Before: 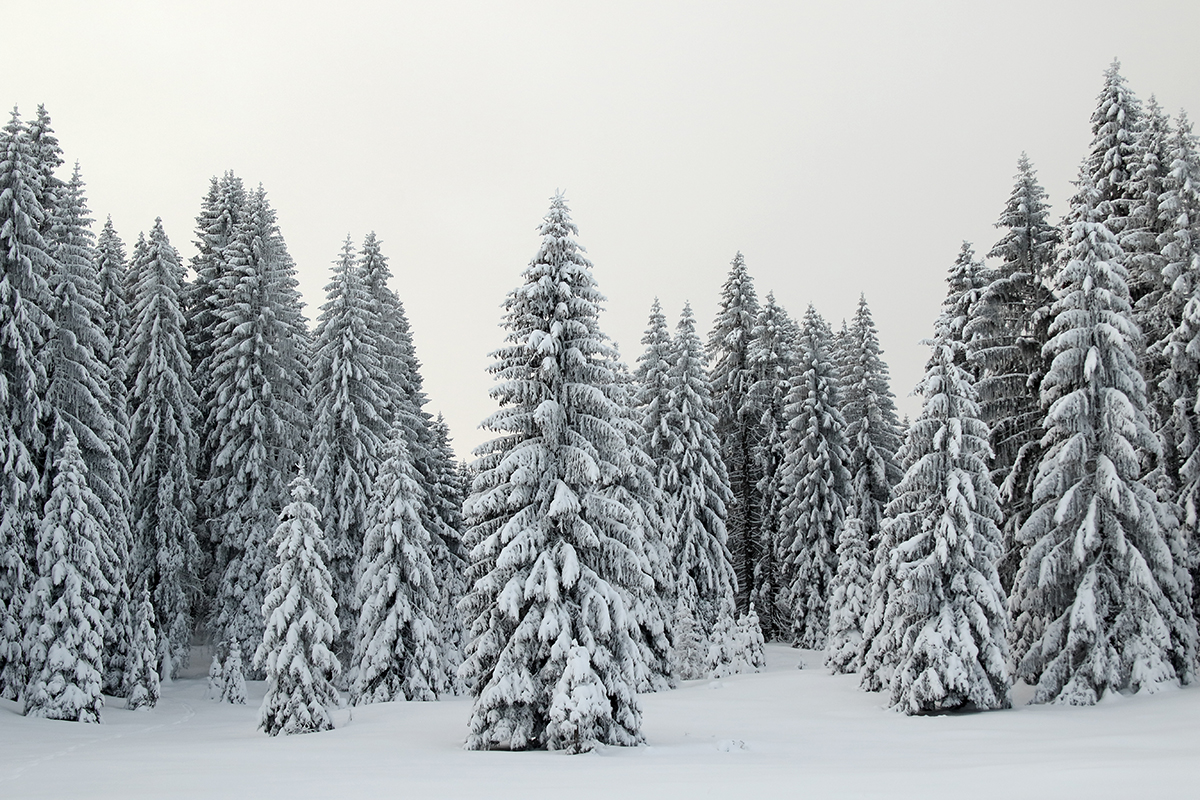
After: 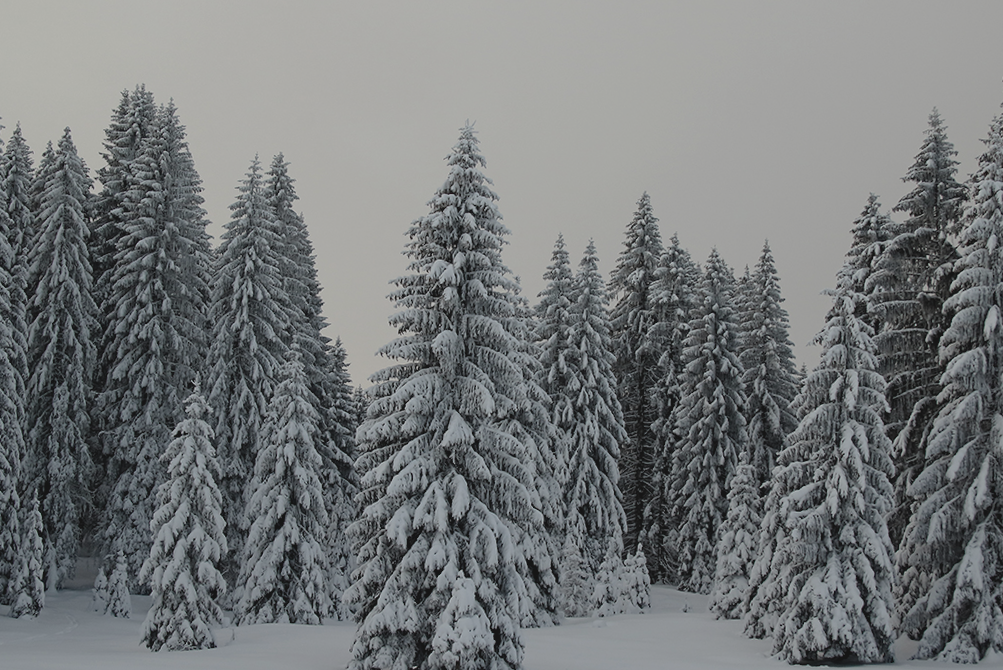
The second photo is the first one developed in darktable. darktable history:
exposure: black level correction -0.016, exposure -1.06 EV, compensate highlight preservation false
crop and rotate: angle -3.01°, left 5.223%, top 5.163%, right 4.711%, bottom 4.496%
haze removal: strength 0.295, distance 0.251, compatibility mode true, adaptive false
